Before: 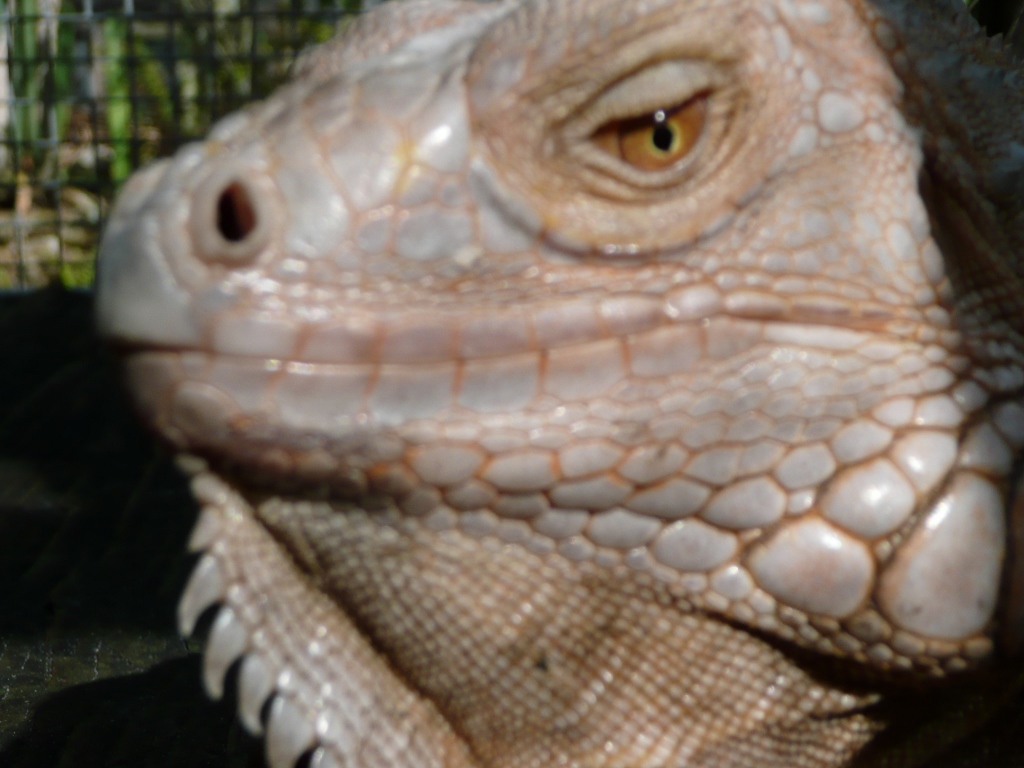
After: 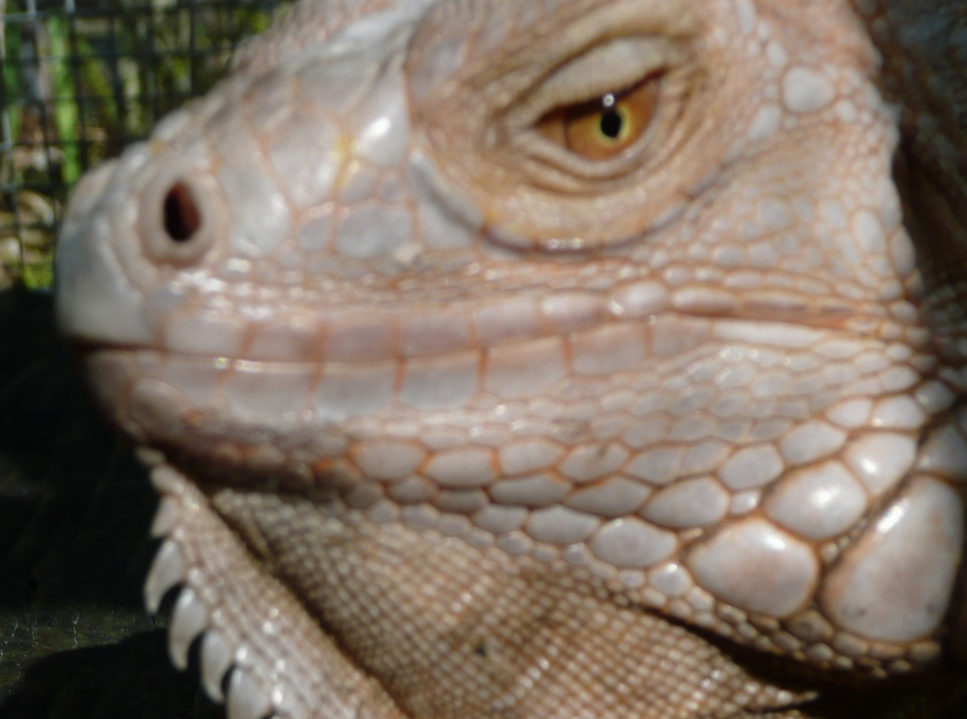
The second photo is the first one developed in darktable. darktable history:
rotate and perspective: rotation 0.062°, lens shift (vertical) 0.115, lens shift (horizontal) -0.133, crop left 0.047, crop right 0.94, crop top 0.061, crop bottom 0.94
color zones: curves: ch0 [(0.25, 0.5) (0.463, 0.627) (0.484, 0.637) (0.75, 0.5)]
local contrast: mode bilateral grid, contrast 100, coarseness 100, detail 91%, midtone range 0.2
